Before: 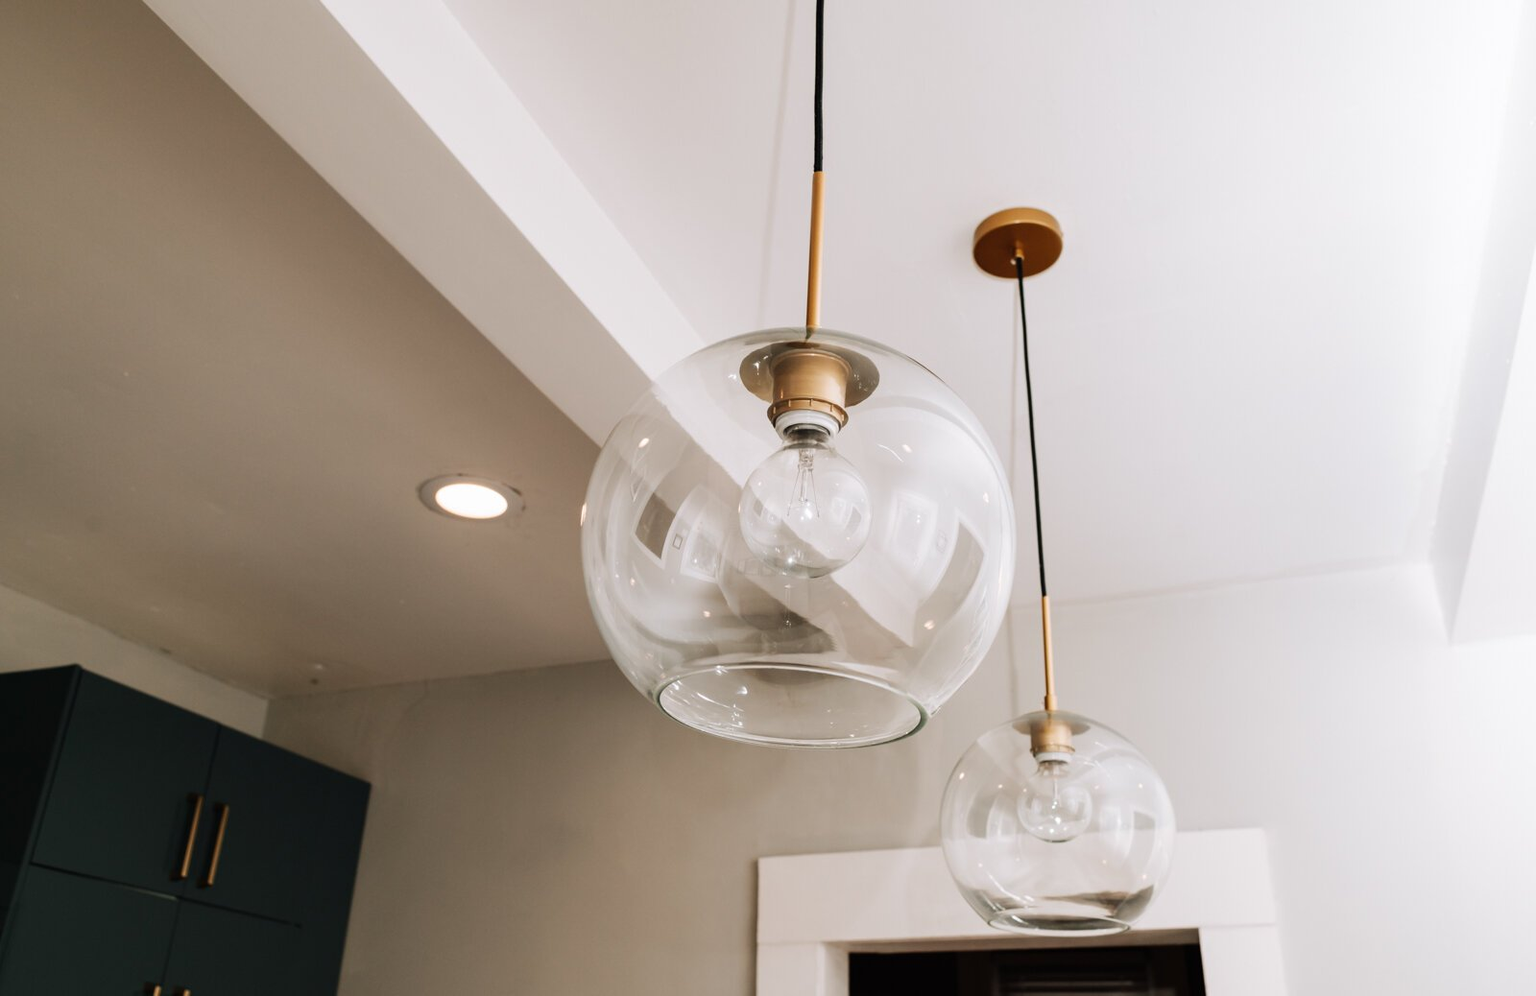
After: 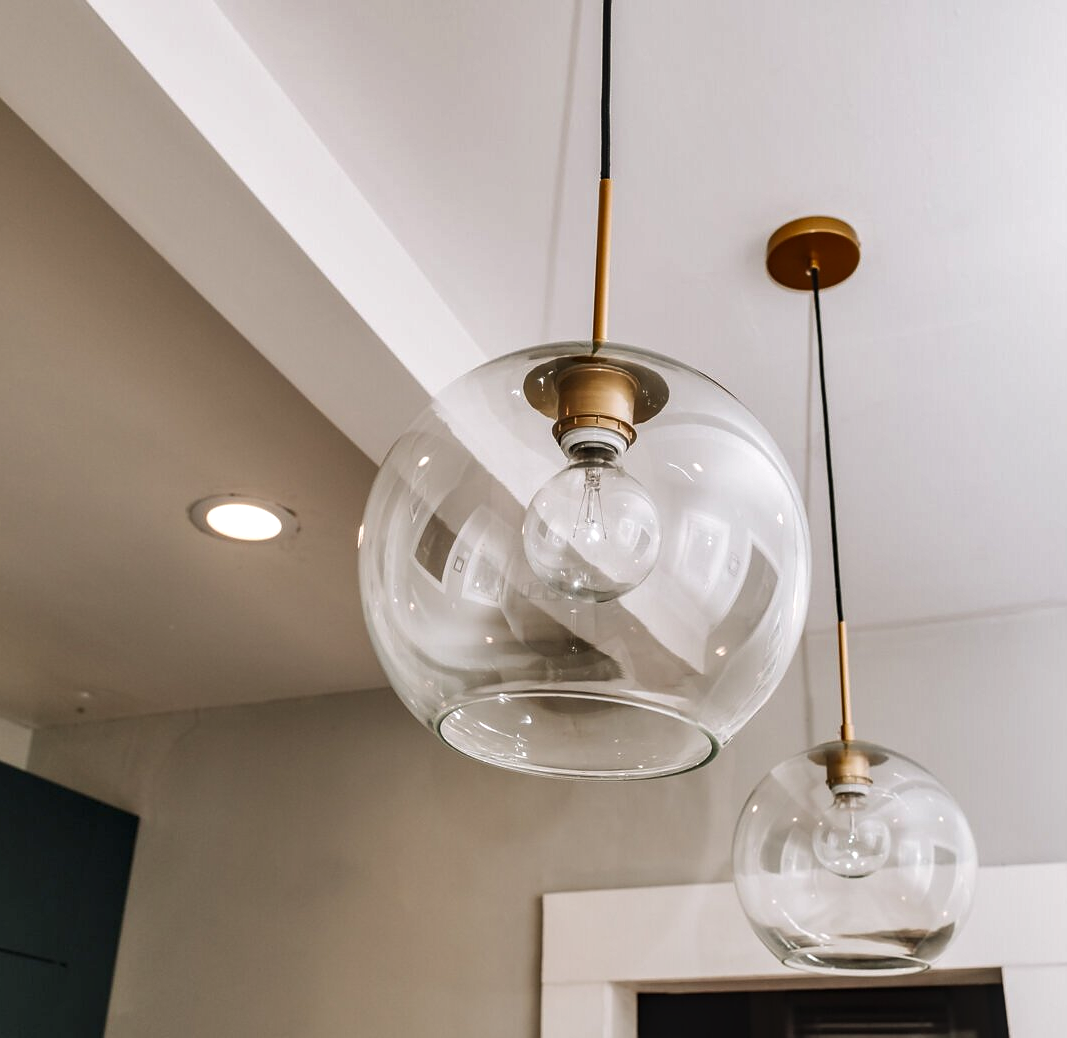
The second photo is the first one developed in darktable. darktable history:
shadows and highlights: soften with gaussian
sharpen: radius 0.969, amount 0.604
local contrast: on, module defaults
crop and rotate: left 15.446%, right 17.836%
levels: levels [0, 0.492, 0.984]
